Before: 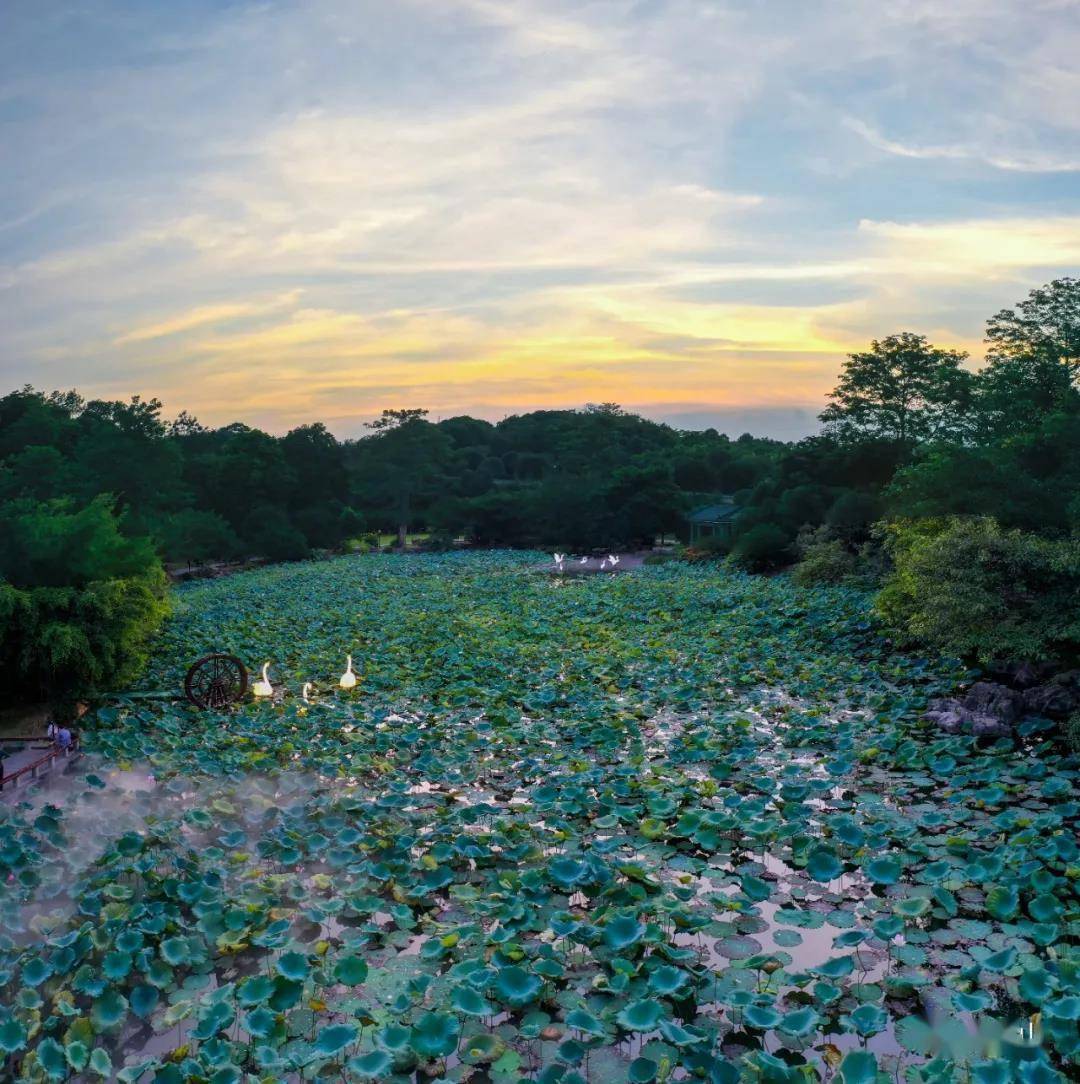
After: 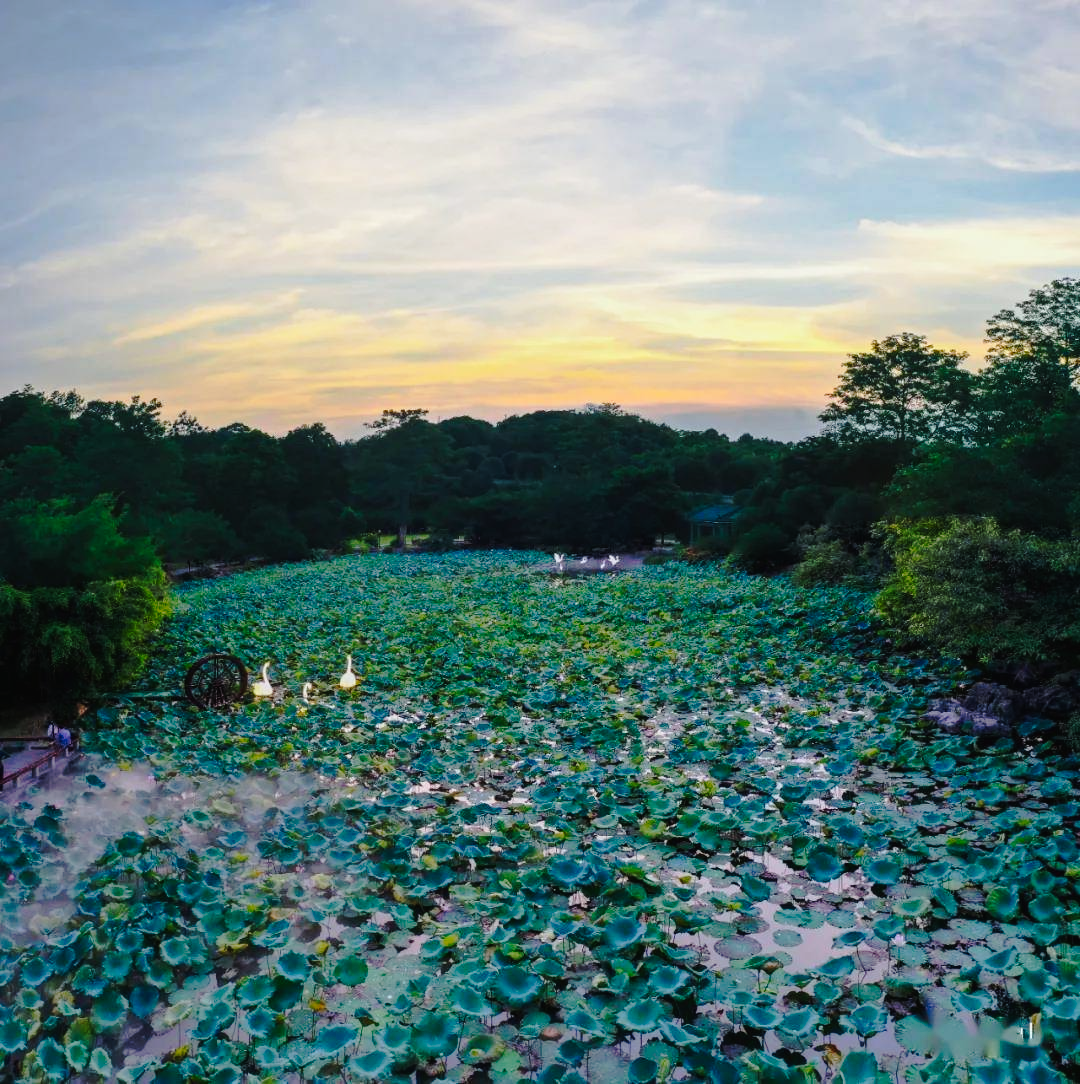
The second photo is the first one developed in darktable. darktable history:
tone curve: curves: ch0 [(0.003, 0.015) (0.104, 0.07) (0.239, 0.201) (0.327, 0.317) (0.401, 0.443) (0.495, 0.55) (0.65, 0.68) (0.832, 0.858) (1, 0.977)]; ch1 [(0, 0) (0.161, 0.092) (0.35, 0.33) (0.379, 0.401) (0.447, 0.476) (0.495, 0.499) (0.515, 0.518) (0.55, 0.557) (0.621, 0.615) (0.718, 0.734) (1, 1)]; ch2 [(0, 0) (0.359, 0.372) (0.437, 0.437) (0.502, 0.501) (0.534, 0.537) (0.599, 0.586) (1, 1)], preserve colors none
